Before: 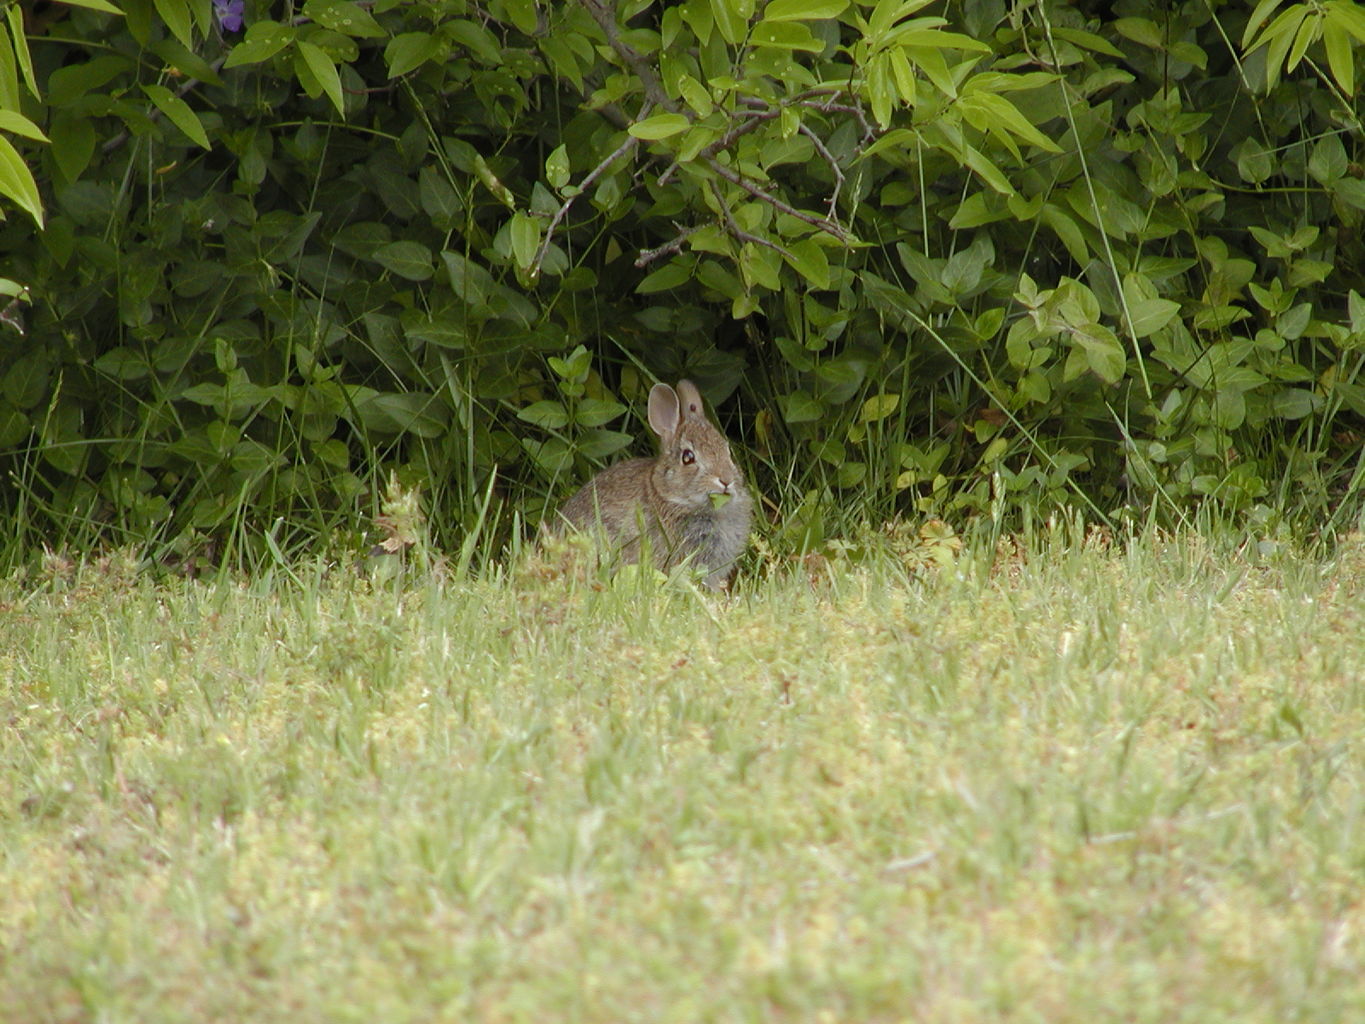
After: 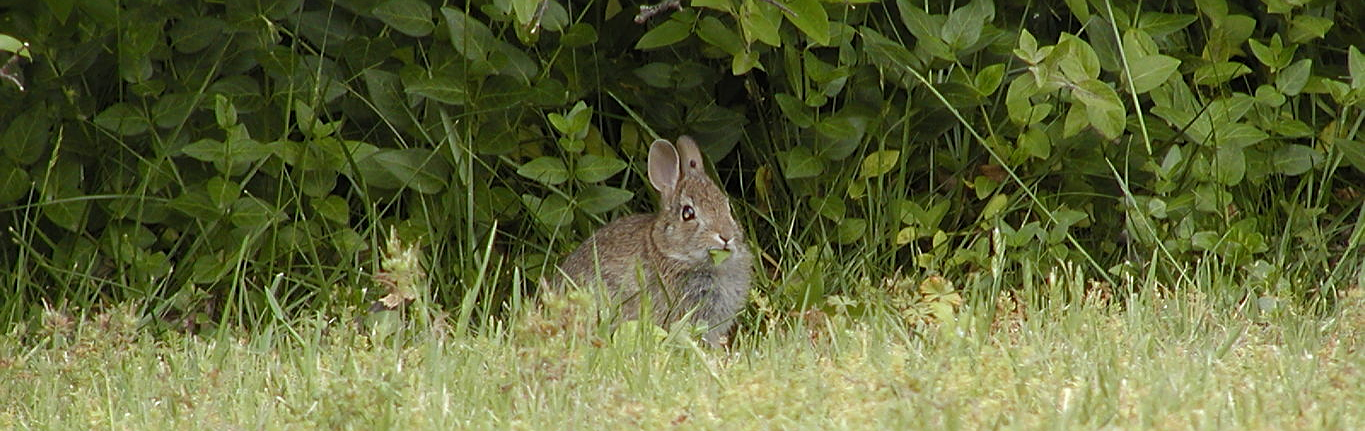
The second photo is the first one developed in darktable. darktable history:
crop and rotate: top 23.876%, bottom 33.94%
sharpen: on, module defaults
